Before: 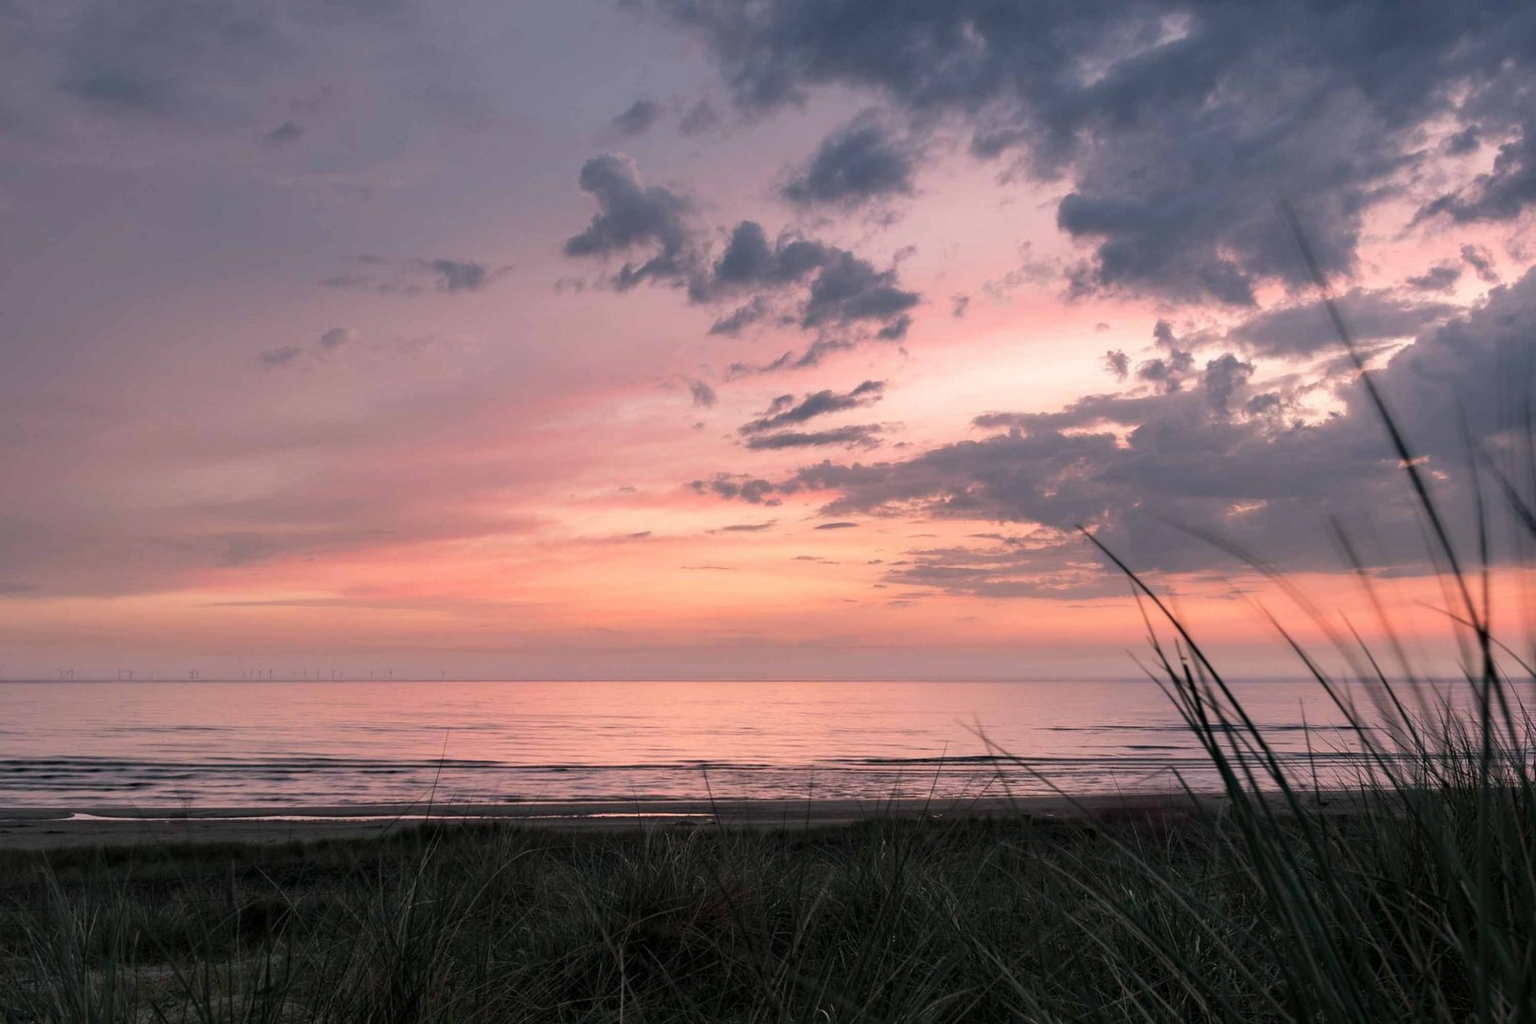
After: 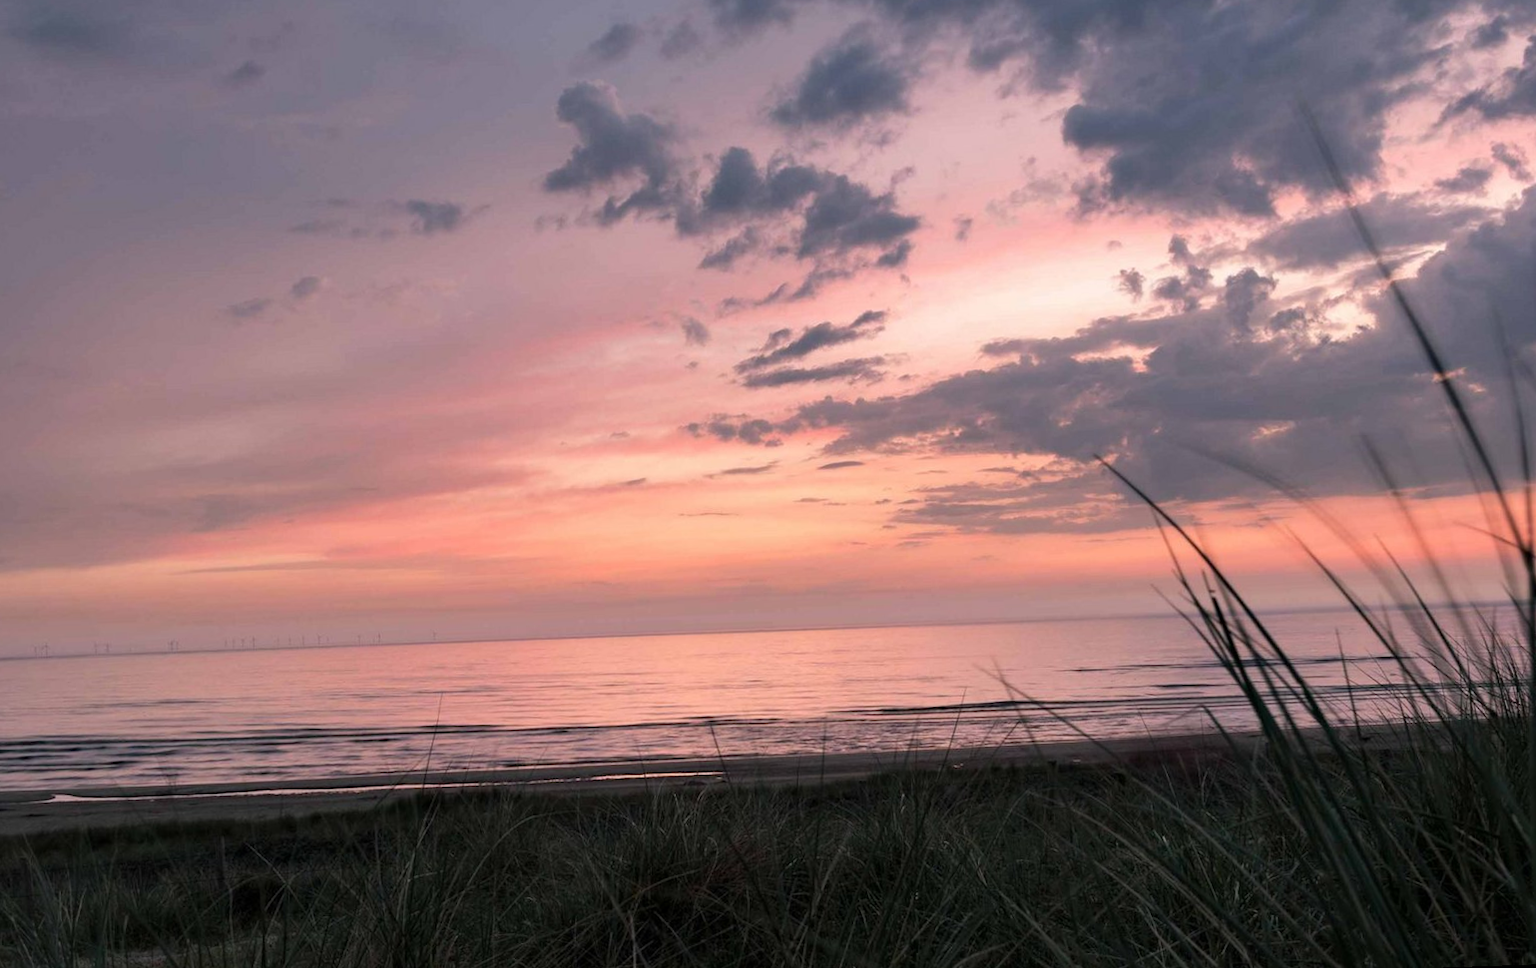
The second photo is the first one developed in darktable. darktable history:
rotate and perspective: rotation -2.12°, lens shift (vertical) 0.009, lens shift (horizontal) -0.008, automatic cropping original format, crop left 0.036, crop right 0.964, crop top 0.05, crop bottom 0.959
crop and rotate: top 6.25%
